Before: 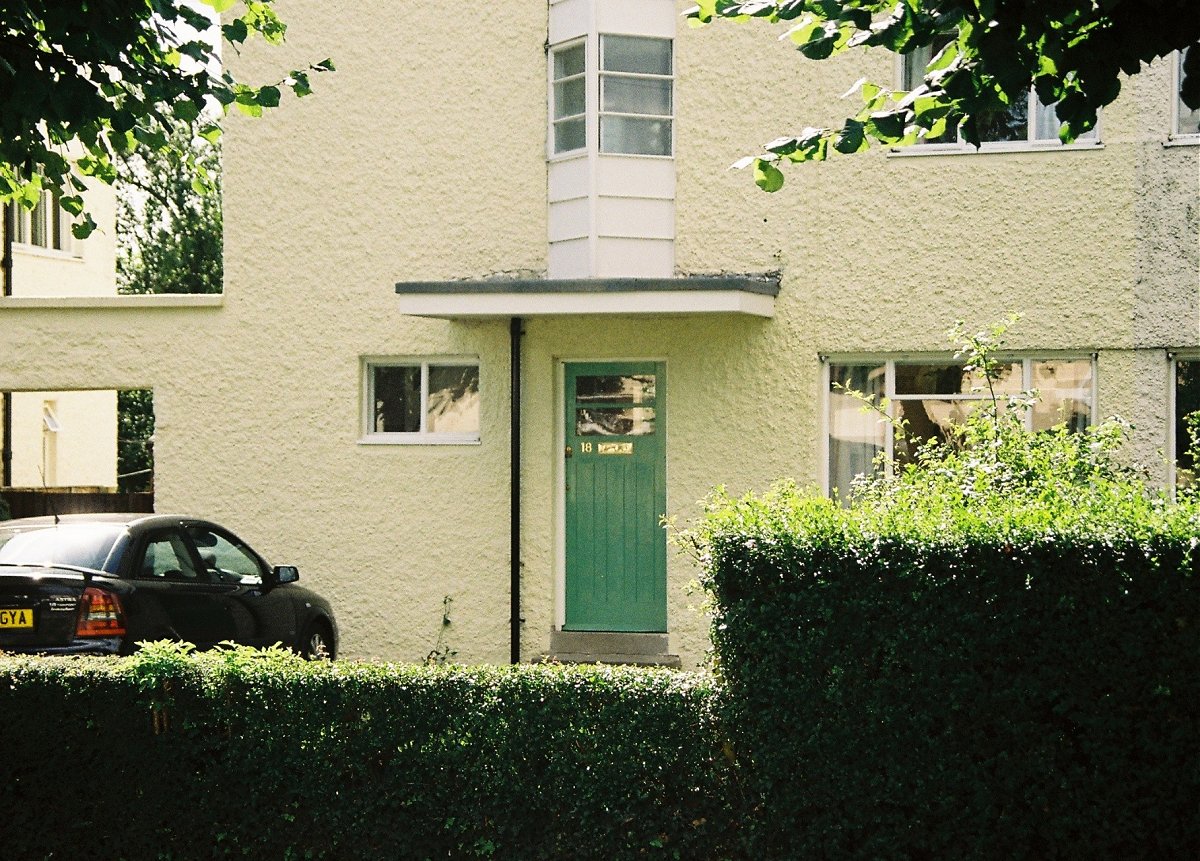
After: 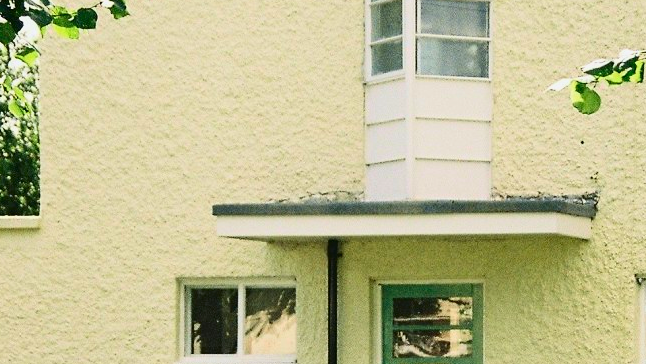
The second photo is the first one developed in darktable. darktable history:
tone curve: curves: ch0 [(0, 0.011) (0.139, 0.106) (0.295, 0.271) (0.499, 0.523) (0.739, 0.782) (0.857, 0.879) (1, 0.967)]; ch1 [(0, 0) (0.291, 0.229) (0.394, 0.365) (0.469, 0.456) (0.507, 0.504) (0.527, 0.546) (0.571, 0.614) (0.725, 0.779) (1, 1)]; ch2 [(0, 0) (0.125, 0.089) (0.35, 0.317) (0.437, 0.42) (0.502, 0.499) (0.537, 0.551) (0.613, 0.636) (1, 1)], color space Lab, independent channels, preserve colors none
crop: left 15.306%, top 9.065%, right 30.789%, bottom 48.638%
